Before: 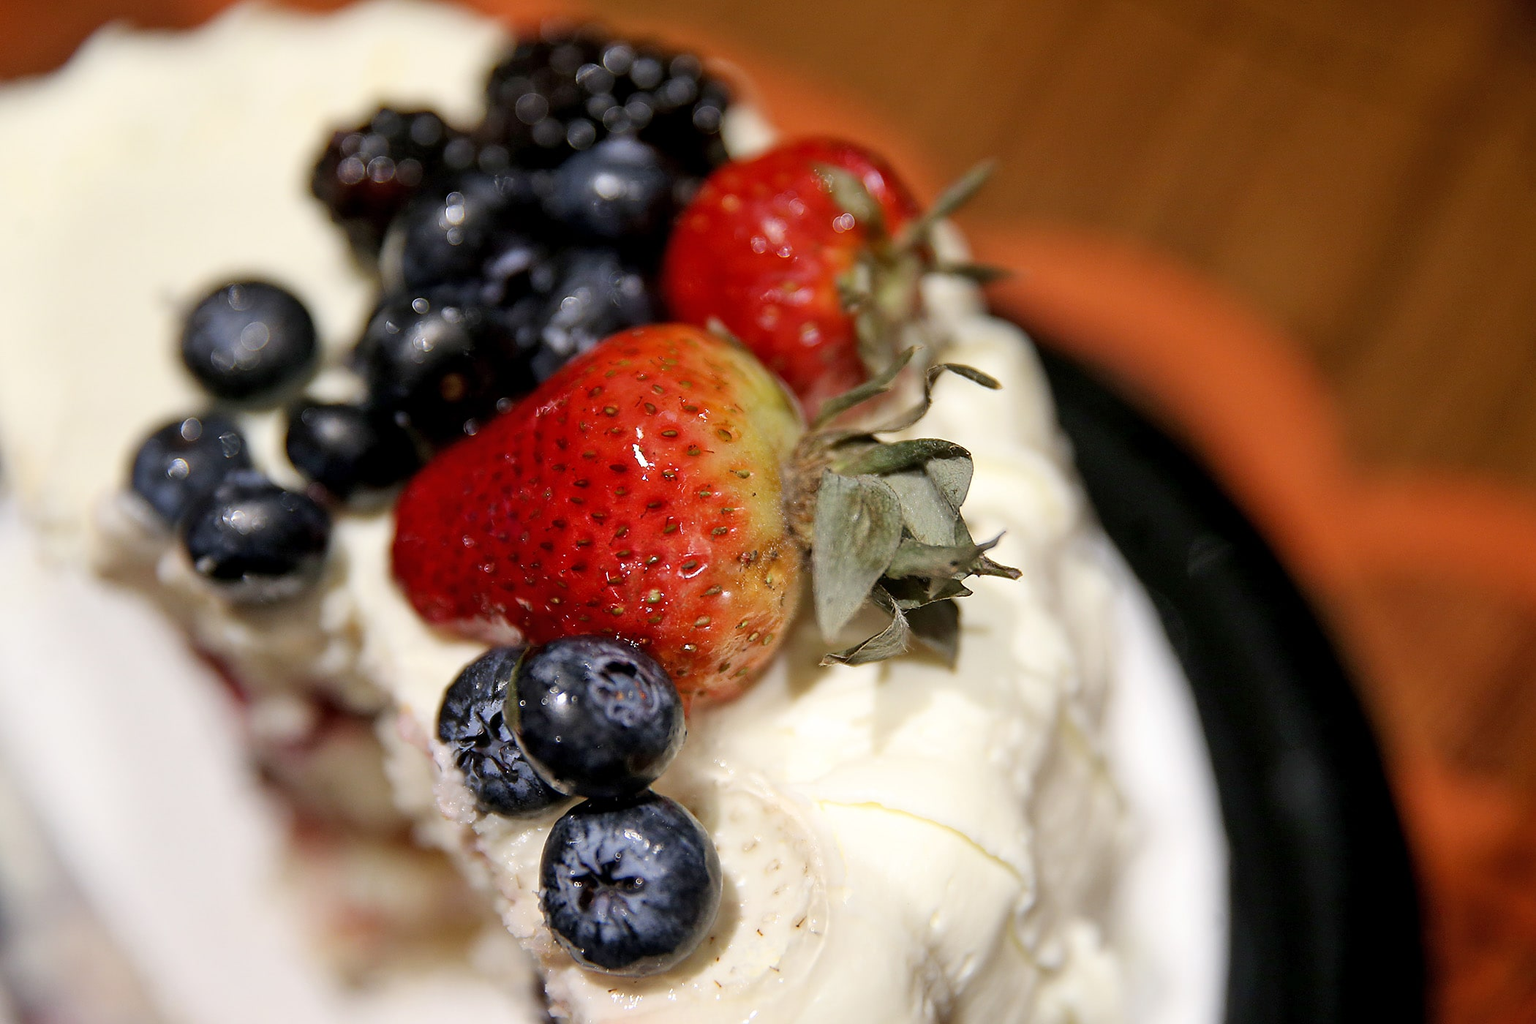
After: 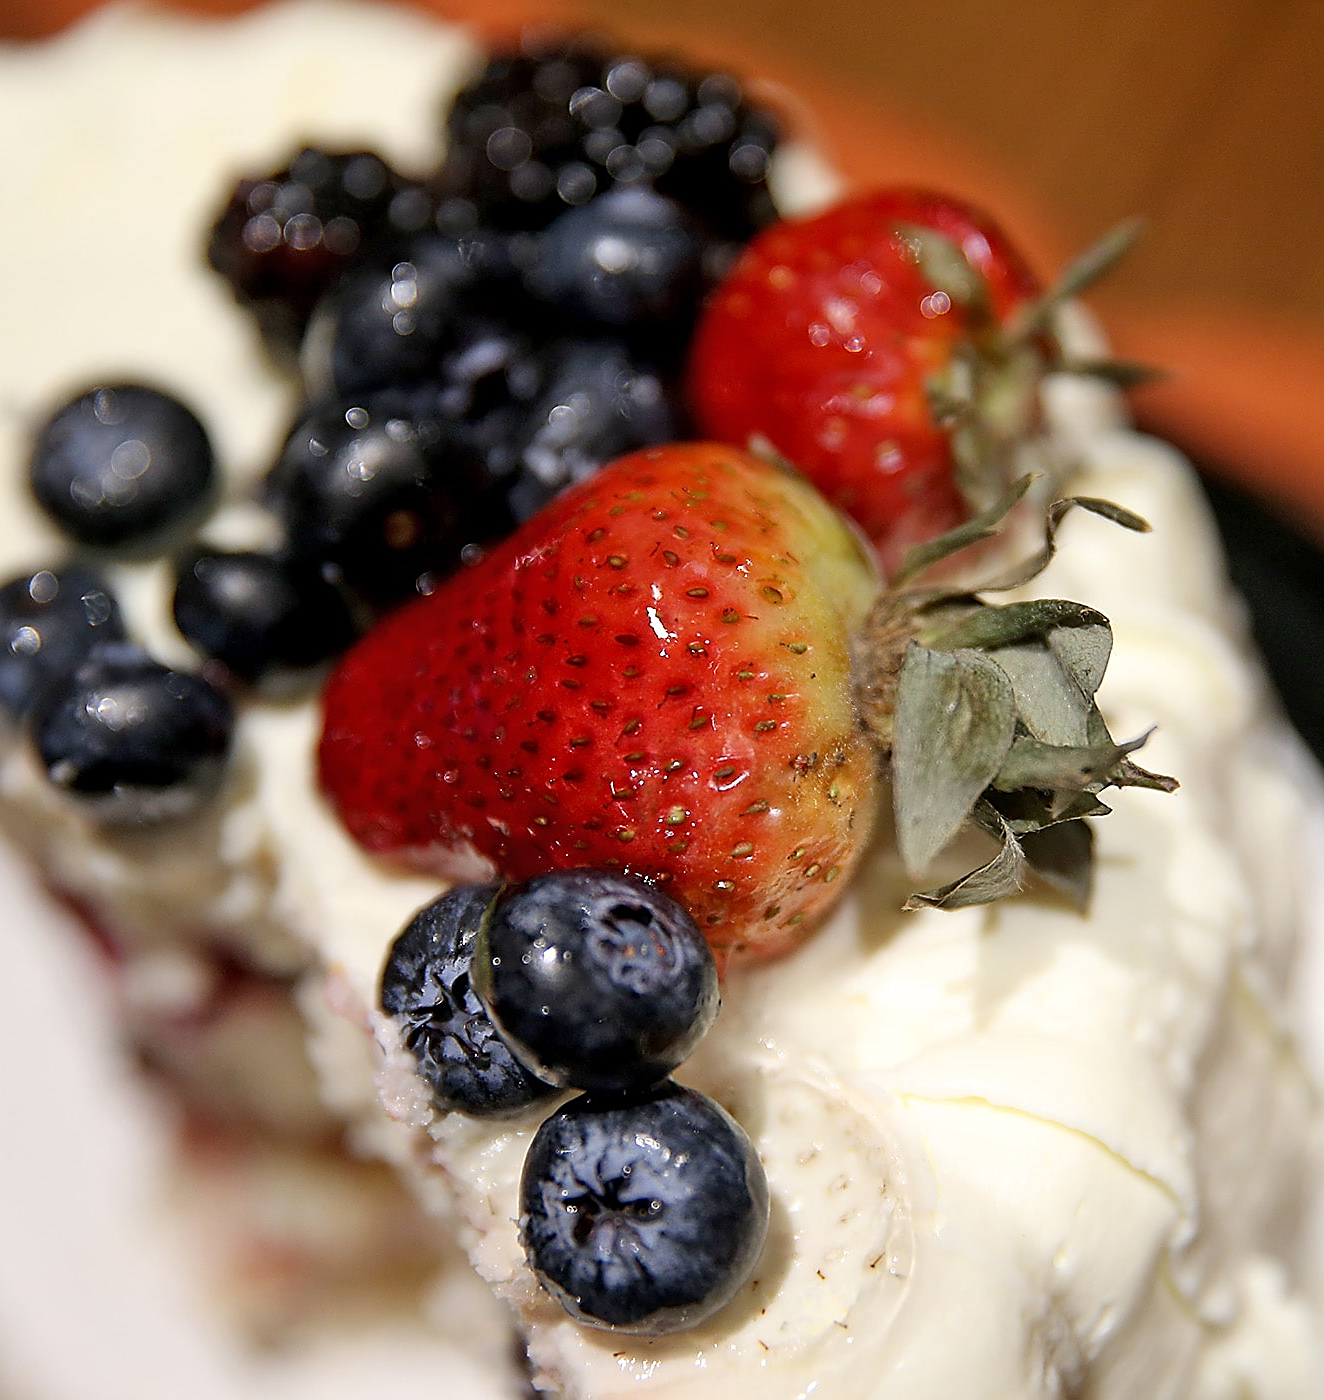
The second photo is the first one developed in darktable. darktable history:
crop: left 10.395%, right 26.553%
sharpen: on, module defaults
